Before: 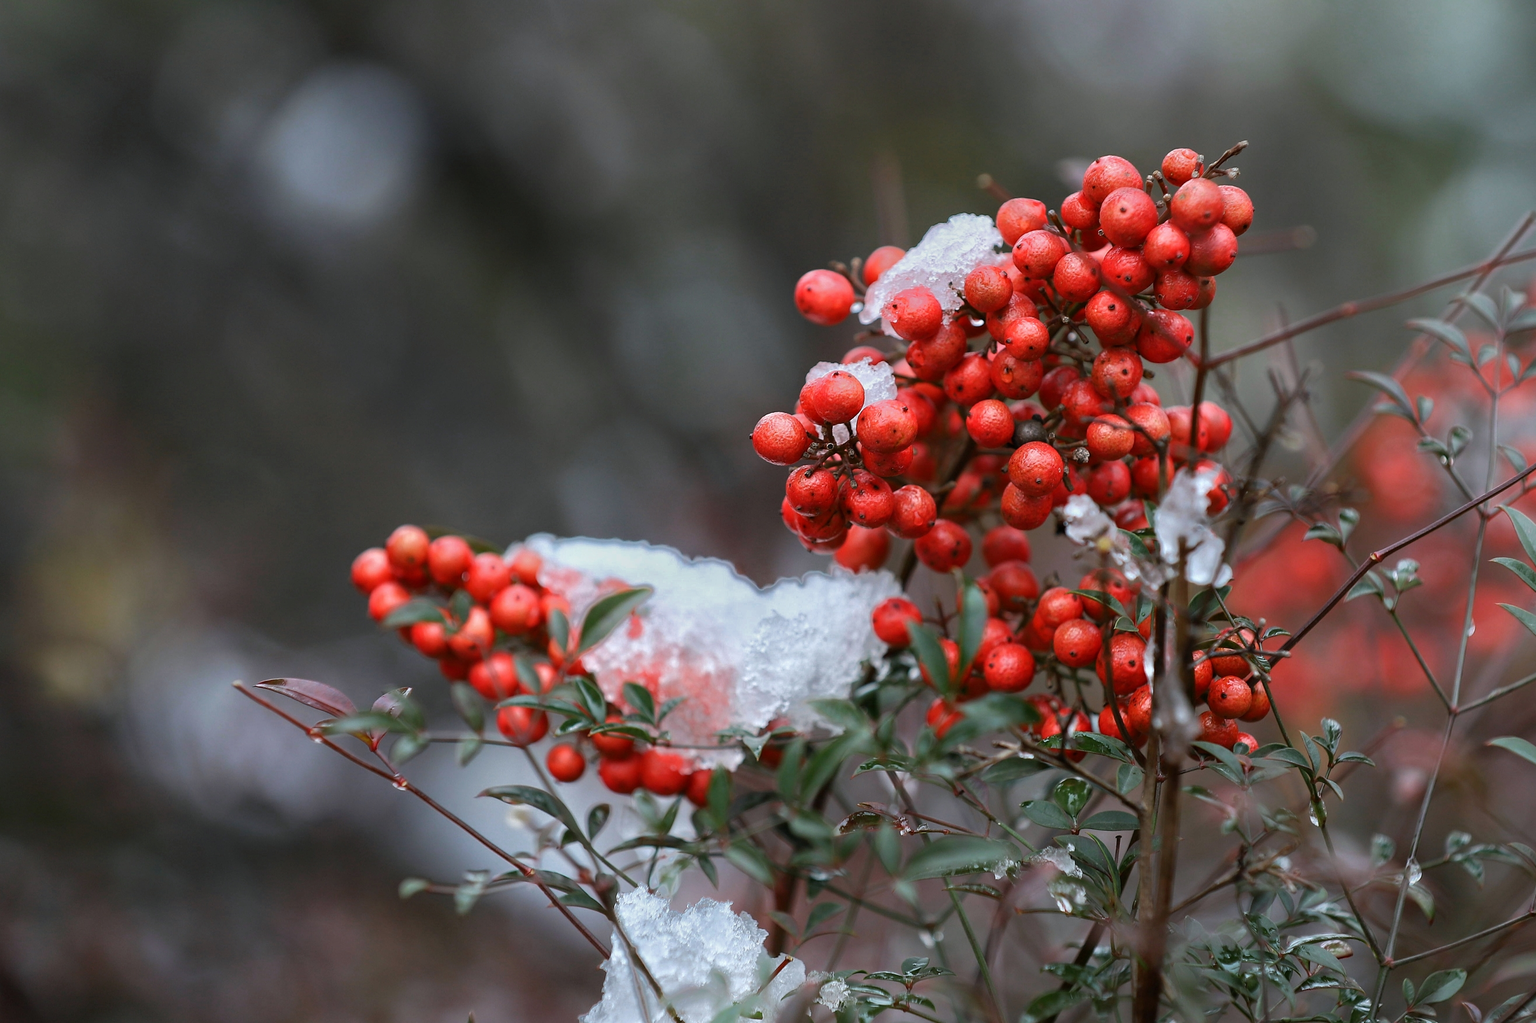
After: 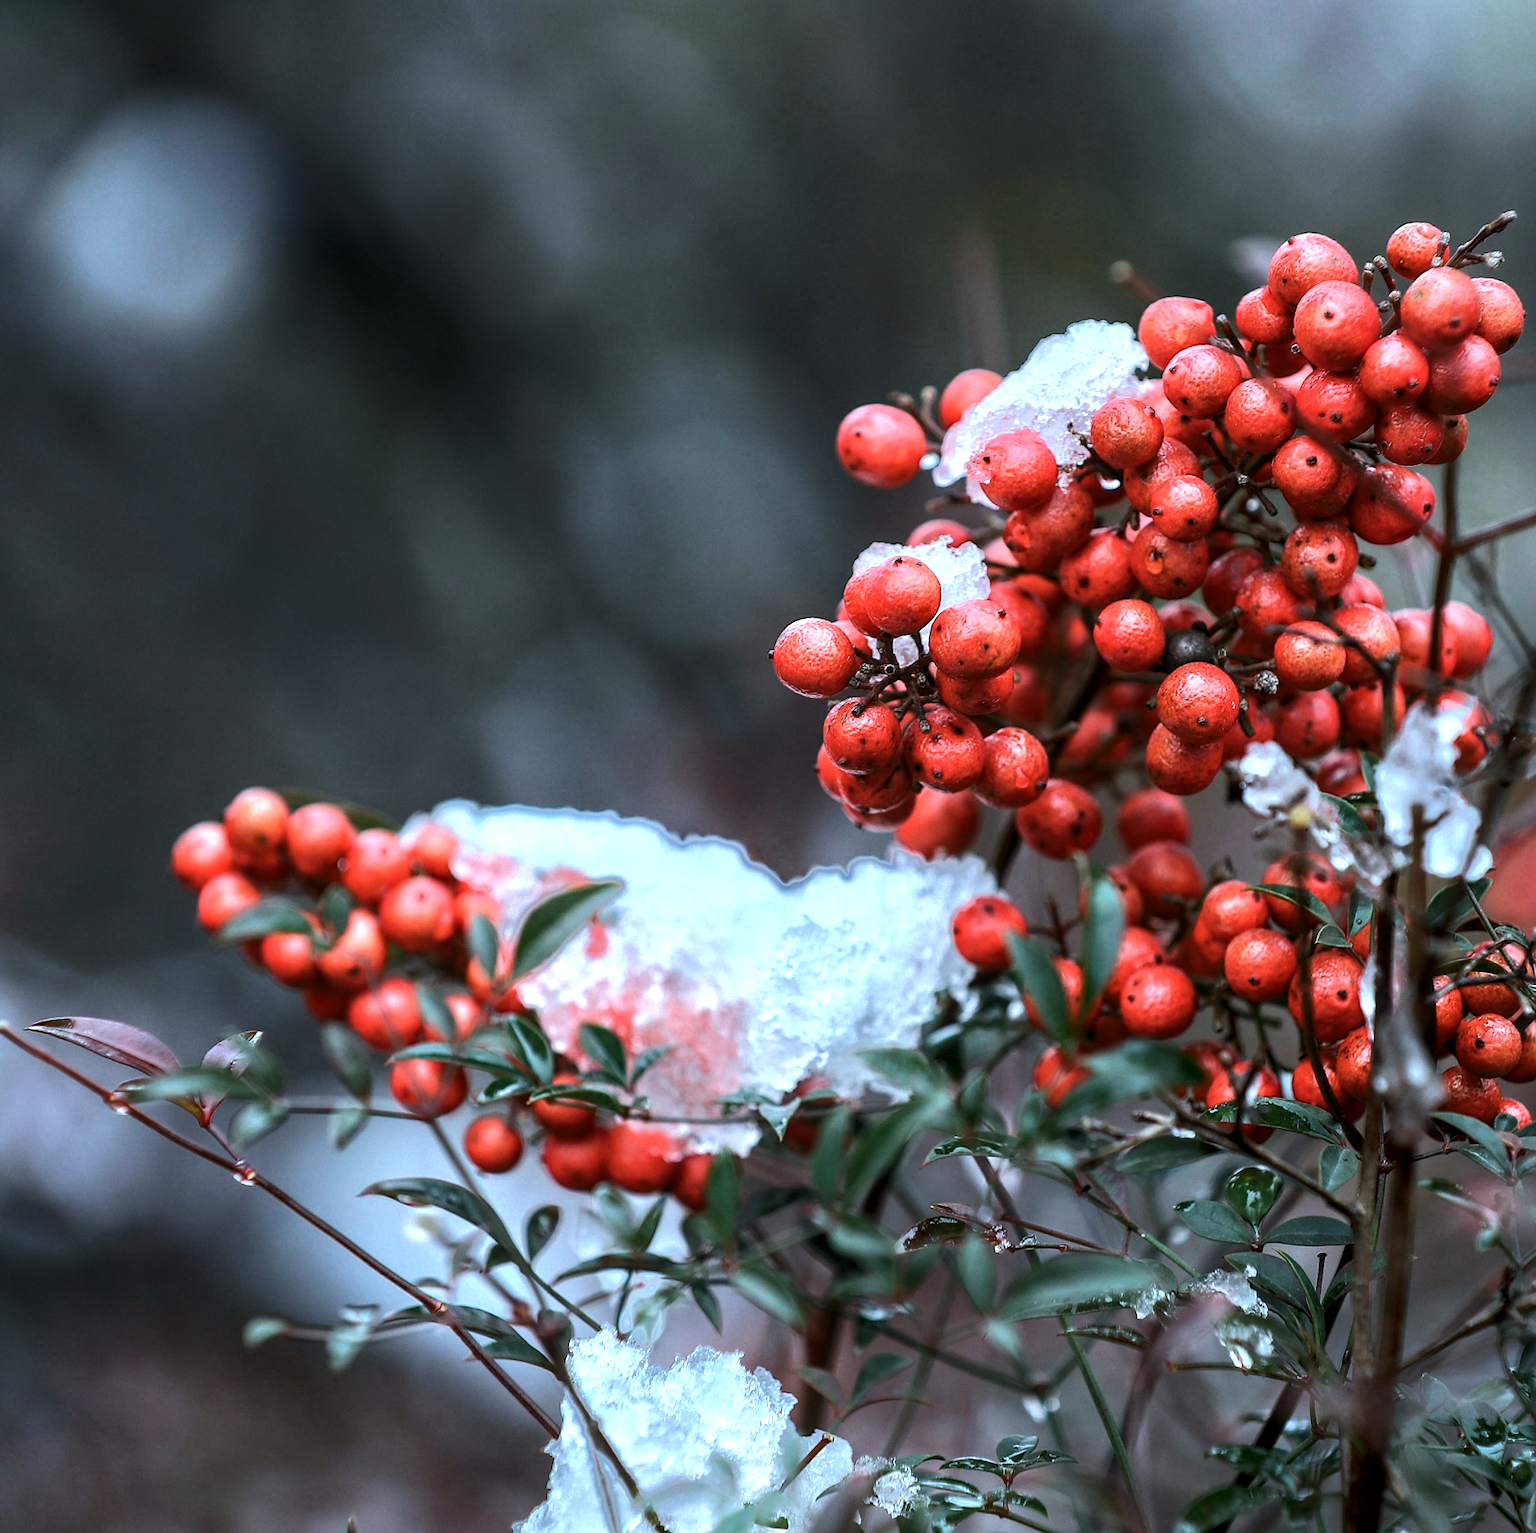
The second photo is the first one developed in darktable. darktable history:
tone equalizer: -8 EV -0.75 EV, -7 EV -0.7 EV, -6 EV -0.6 EV, -5 EV -0.4 EV, -3 EV 0.4 EV, -2 EV 0.6 EV, -1 EV 0.7 EV, +0 EV 0.75 EV, edges refinement/feathering 500, mask exposure compensation -1.57 EV, preserve details no
local contrast: on, module defaults
color calibration: illuminant Planckian (black body), x 0.375, y 0.373, temperature 4117 K
crop and rotate: left 15.446%, right 17.836%
